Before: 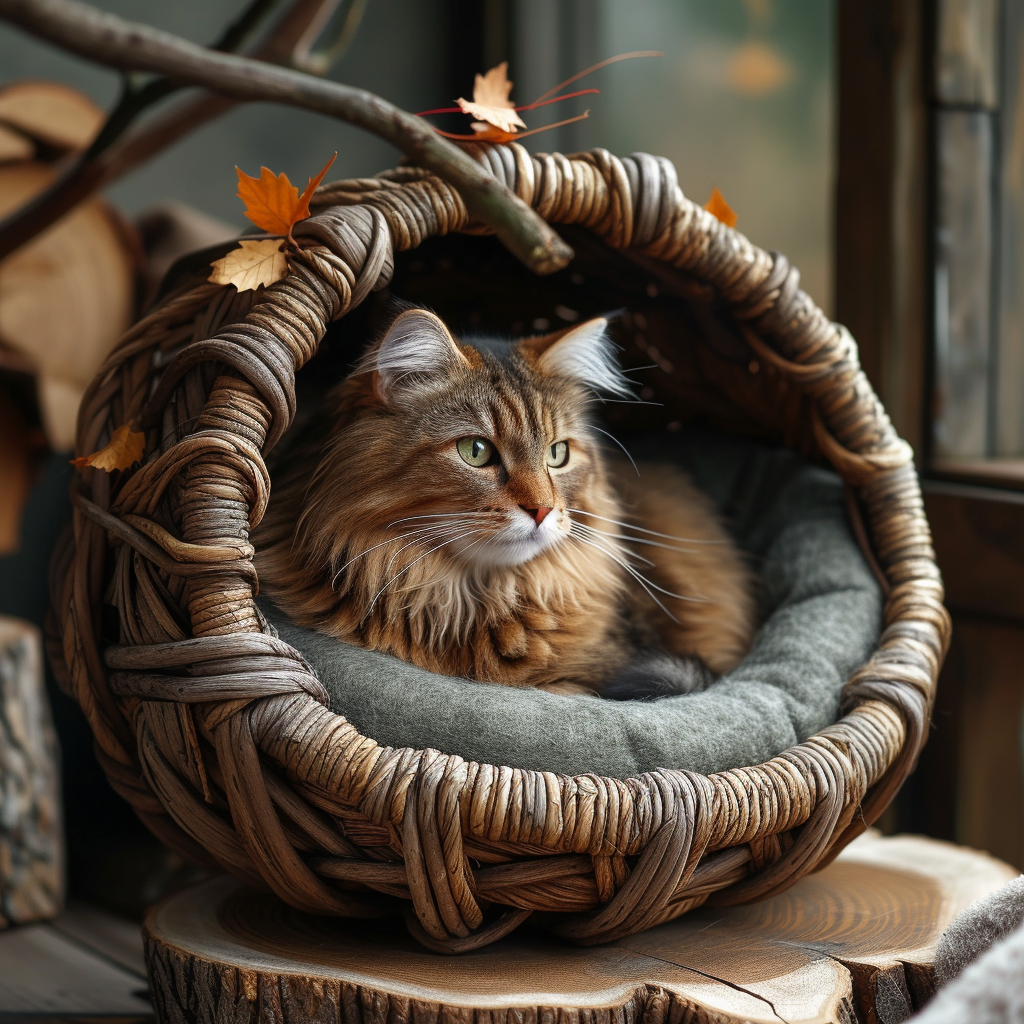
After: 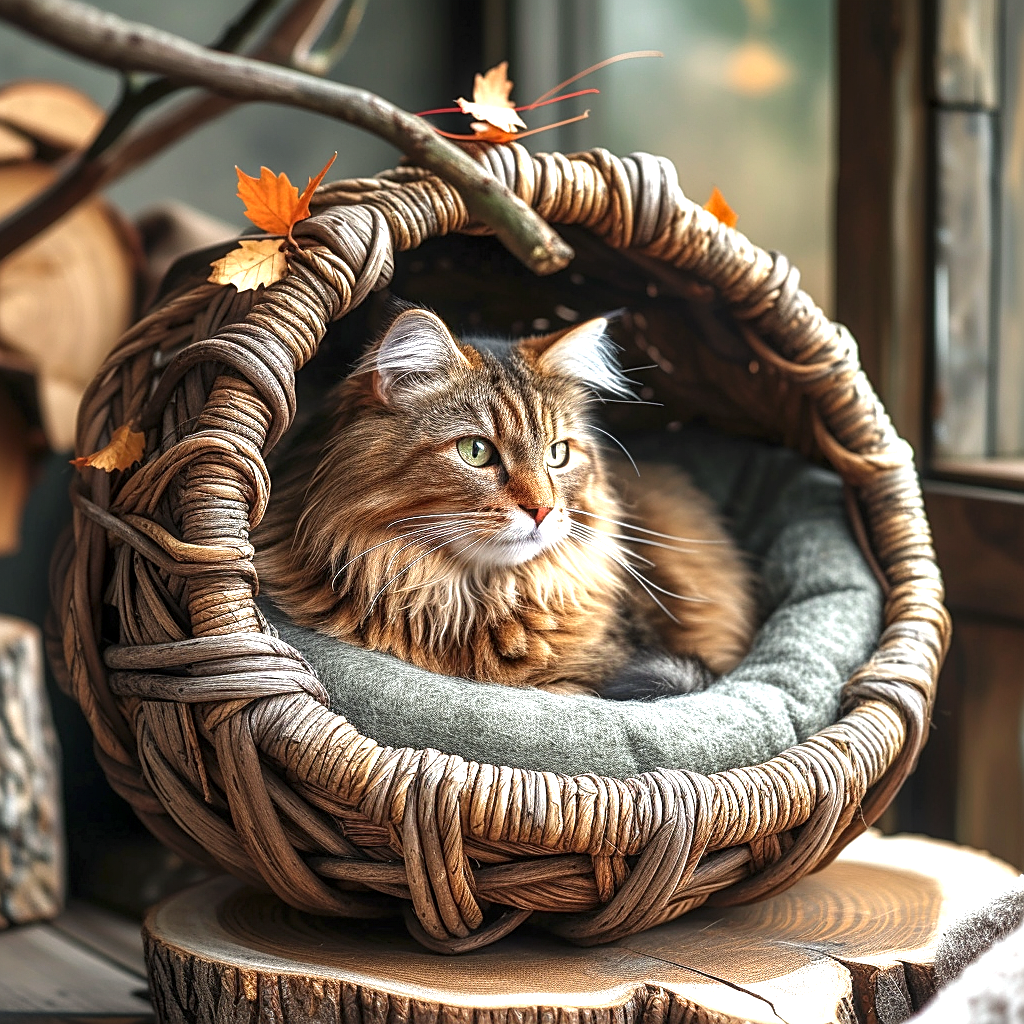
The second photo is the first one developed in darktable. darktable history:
exposure: black level correction -0.002, exposure 1.108 EV, compensate highlight preservation false
local contrast: highlights 44%, shadows 59%, detail 136%, midtone range 0.517
sharpen: on, module defaults
